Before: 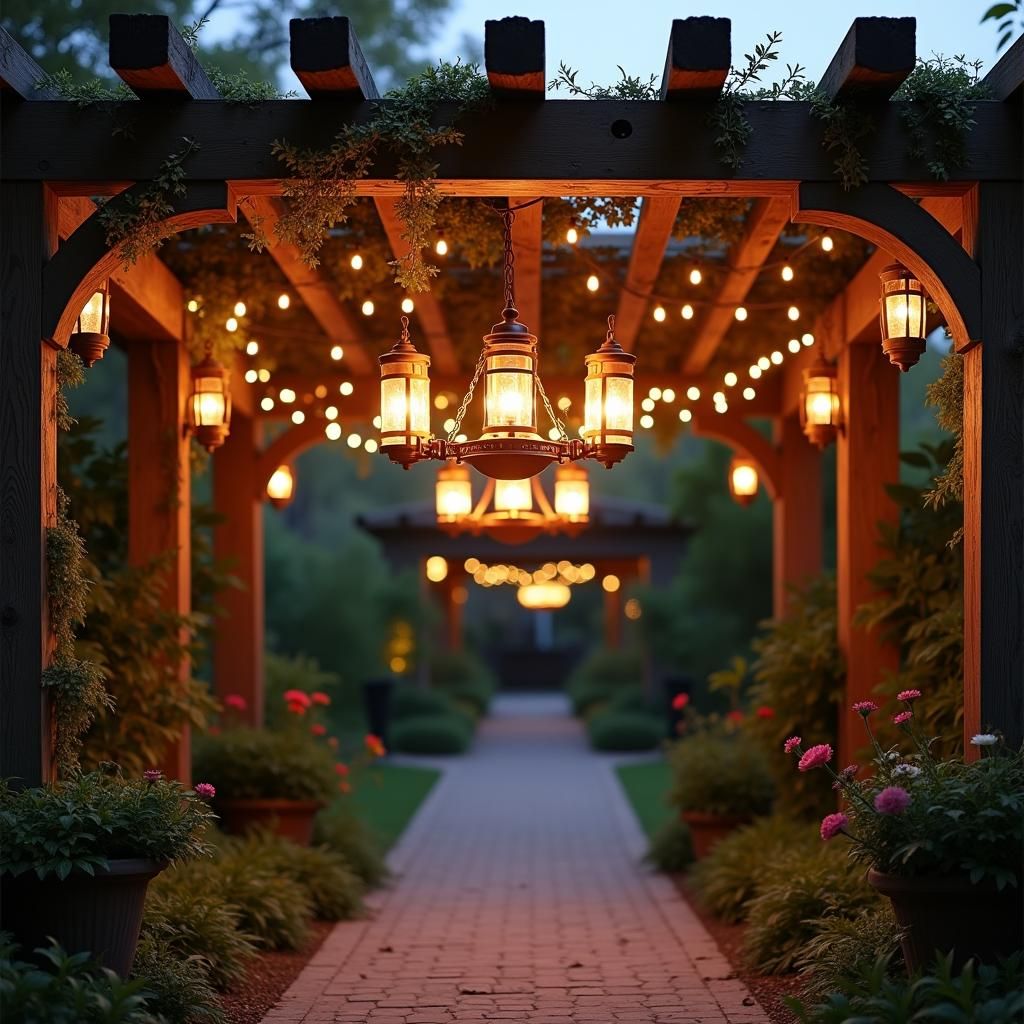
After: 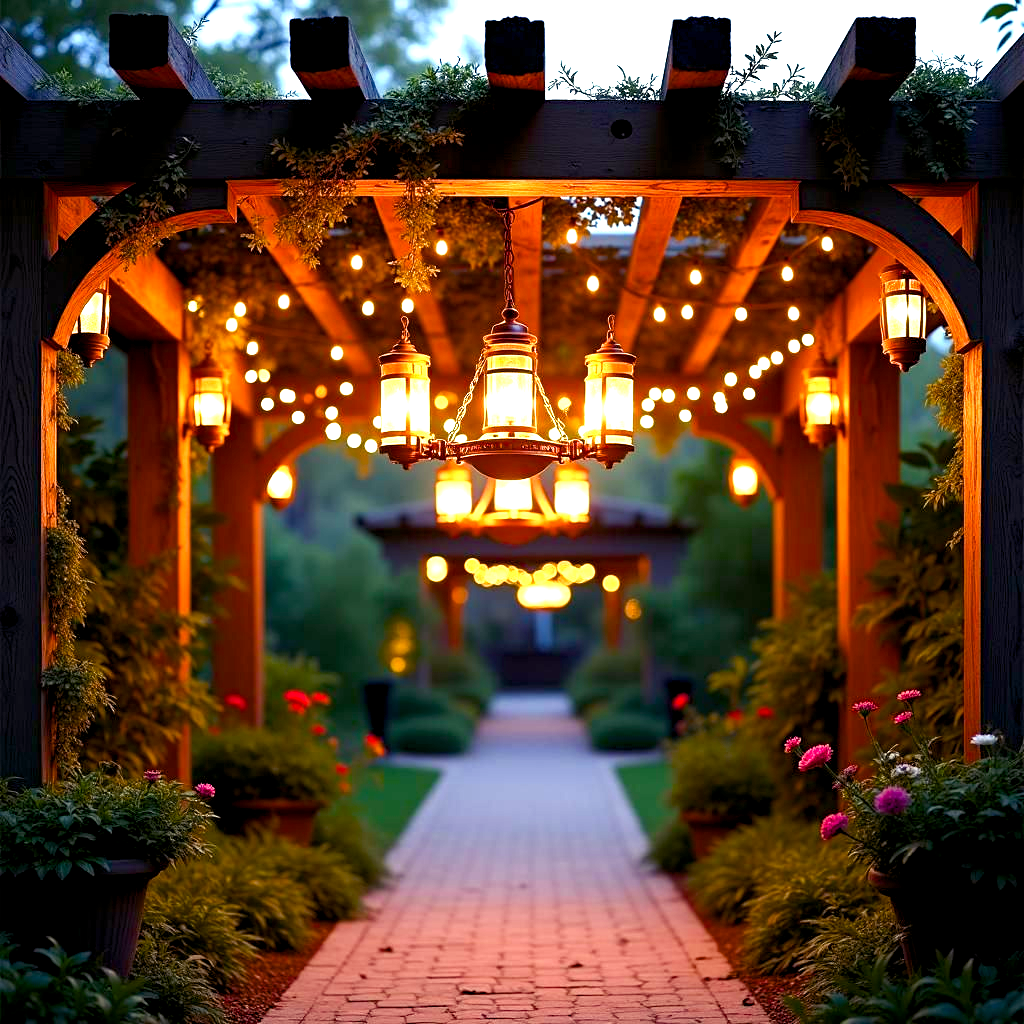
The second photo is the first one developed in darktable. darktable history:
color balance rgb: shadows lift › luminance -21.66%, shadows lift › chroma 6.57%, shadows lift › hue 270°, power › chroma 0.68%, power › hue 60°, highlights gain › luminance 6.08%, highlights gain › chroma 1.33%, highlights gain › hue 90°, global offset › luminance -0.87%, perceptual saturation grading › global saturation 26.86%, perceptual saturation grading › highlights -28.39%, perceptual saturation grading › mid-tones 15.22%, perceptual saturation grading › shadows 33.98%, perceptual brilliance grading › highlights 10%, perceptual brilliance grading › mid-tones 5%
exposure: black level correction 0, exposure 1 EV, compensate highlight preservation false
